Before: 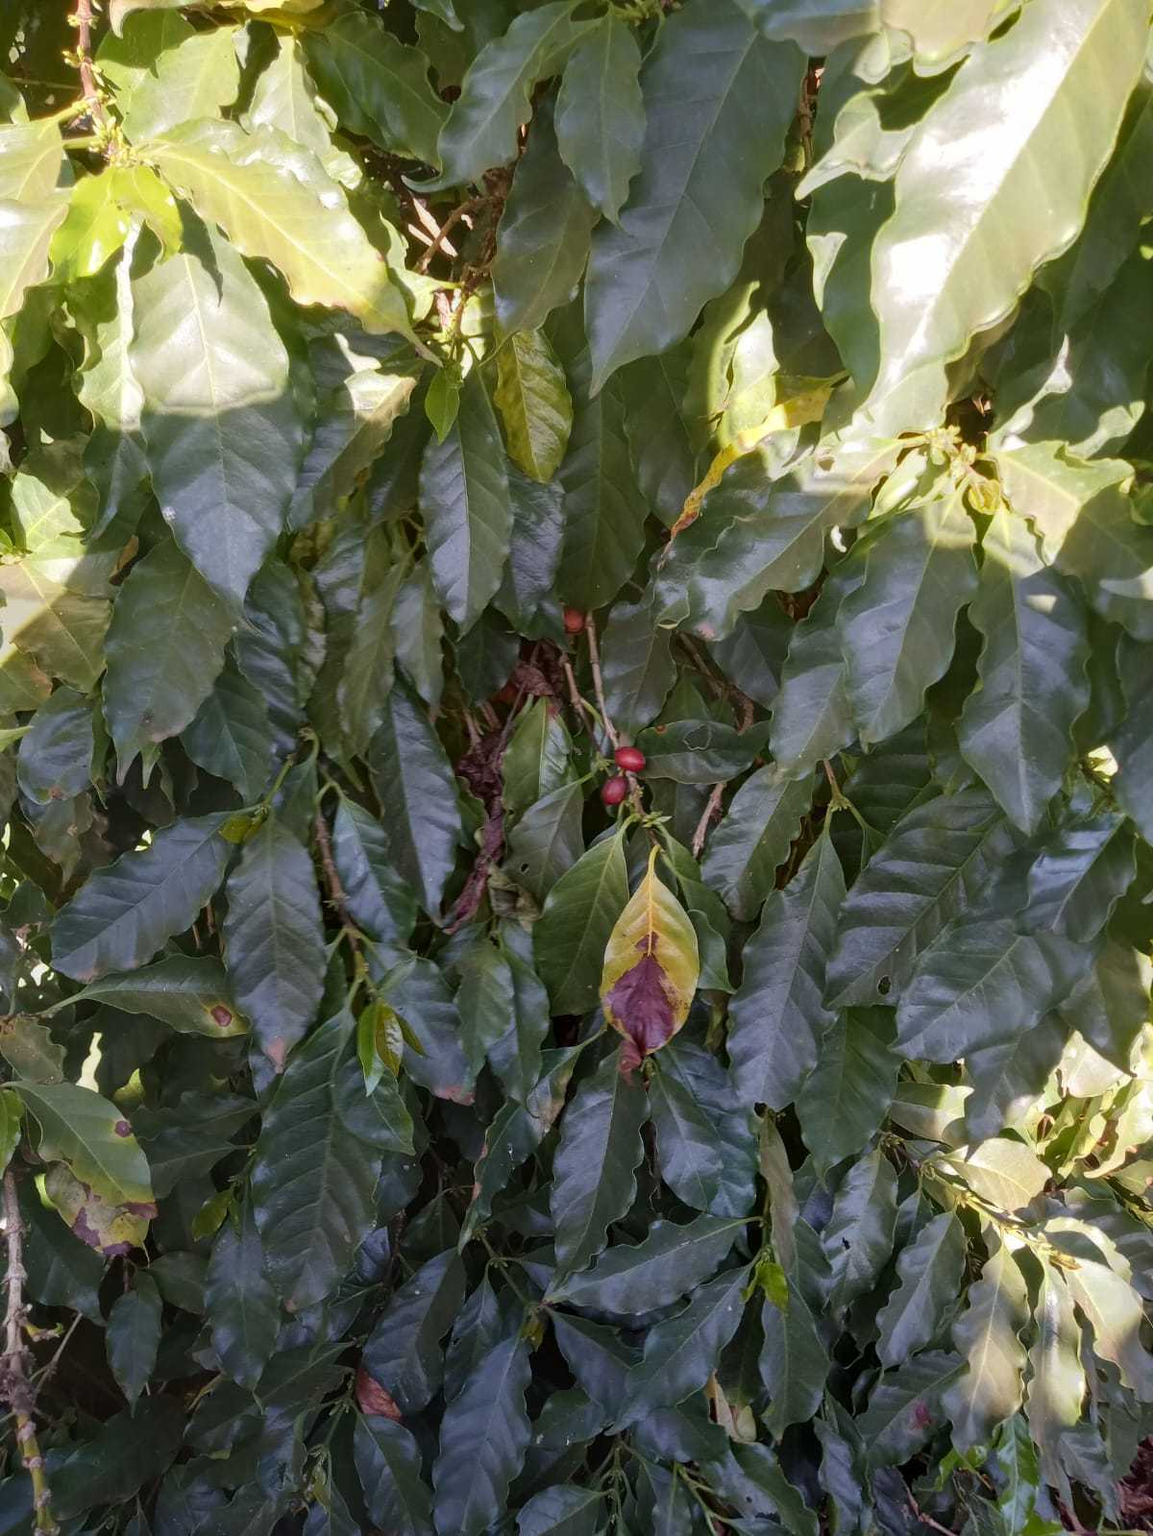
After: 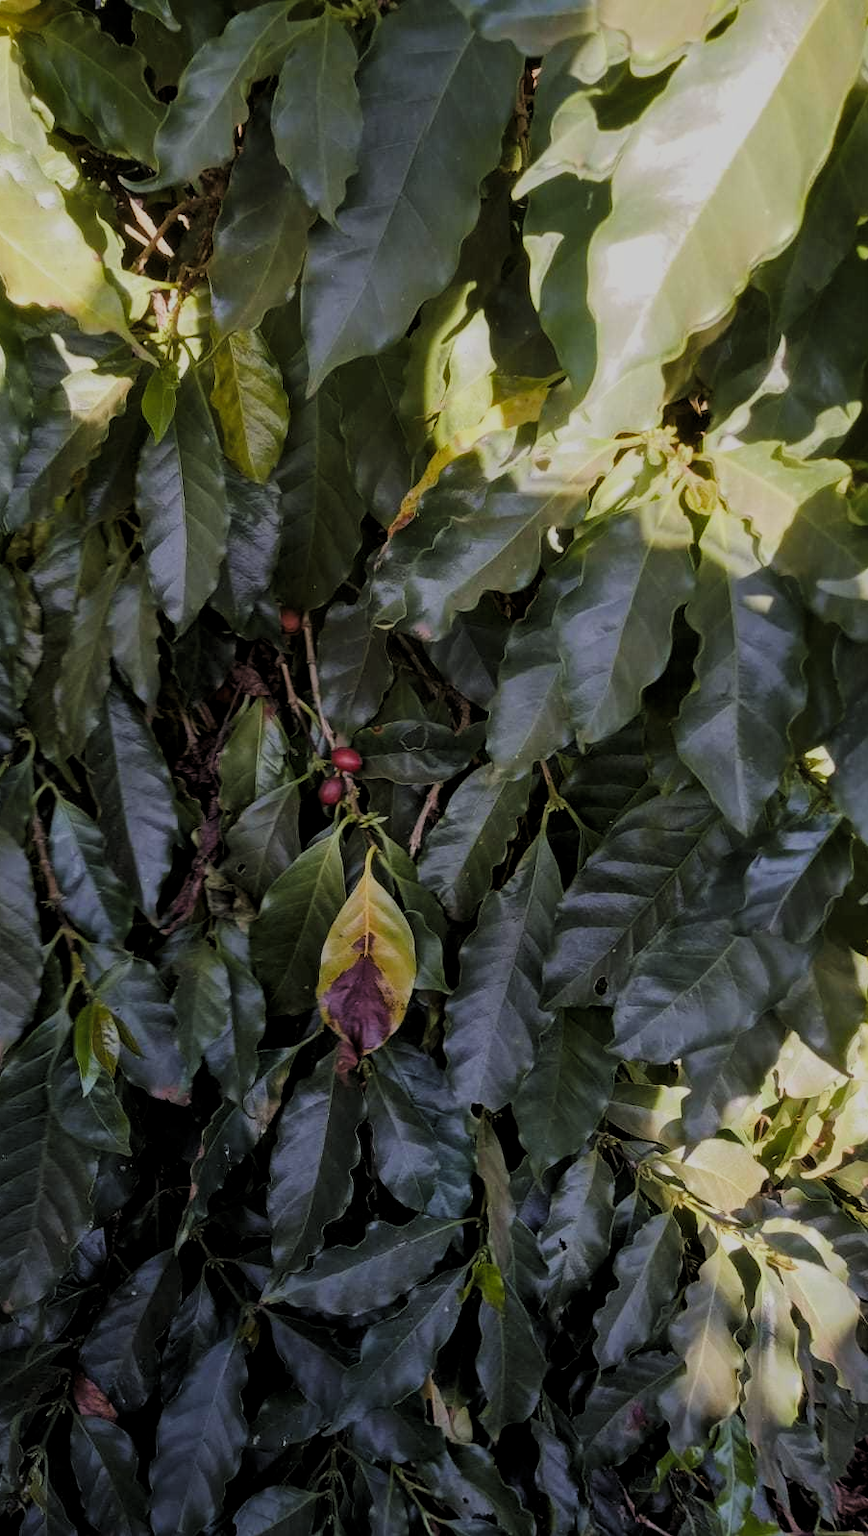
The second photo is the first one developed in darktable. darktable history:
filmic rgb: black relative exposure -6.97 EV, white relative exposure 5.64 EV, hardness 2.87, color science v4 (2020)
levels: levels [0.029, 0.545, 0.971]
color balance rgb: perceptual saturation grading › global saturation 14.72%, global vibrance 9.592%
crop and rotate: left 24.604%
